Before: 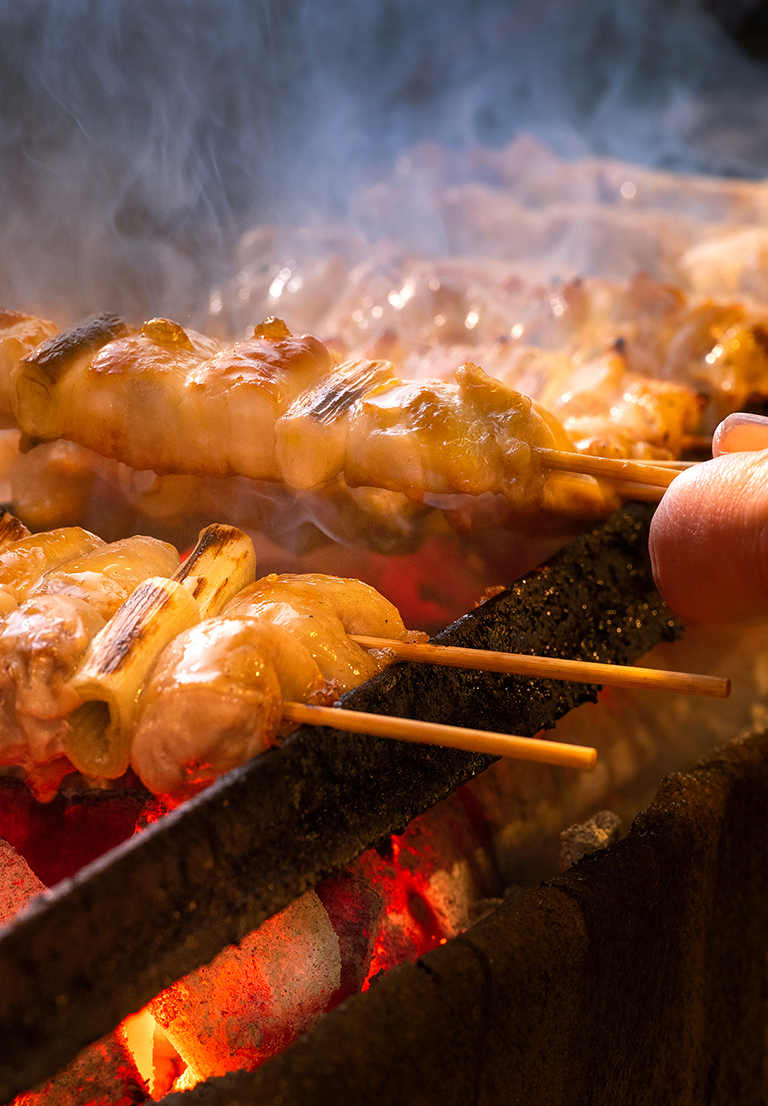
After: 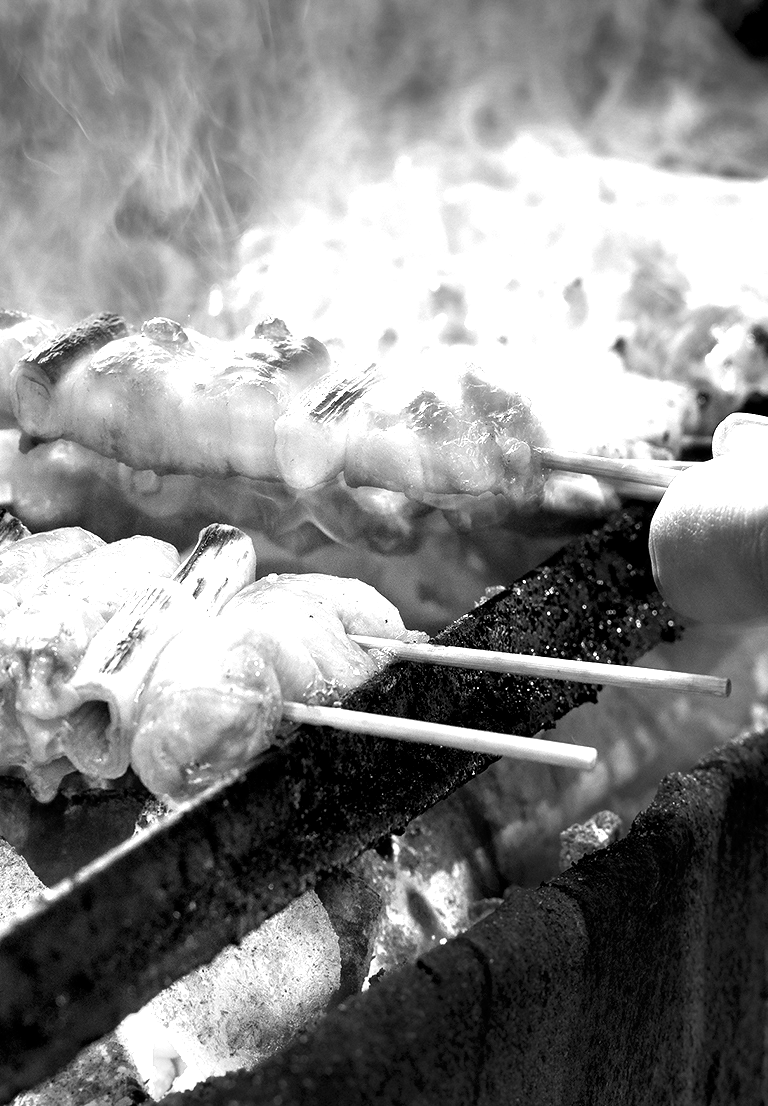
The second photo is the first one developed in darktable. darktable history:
exposure: exposure 1.5 EV, compensate highlight preservation false
monochrome: on, module defaults
contrast equalizer: octaves 7, y [[0.6 ×6], [0.55 ×6], [0 ×6], [0 ×6], [0 ×6]]
color balance rgb: perceptual saturation grading › global saturation 25%, global vibrance 20%
